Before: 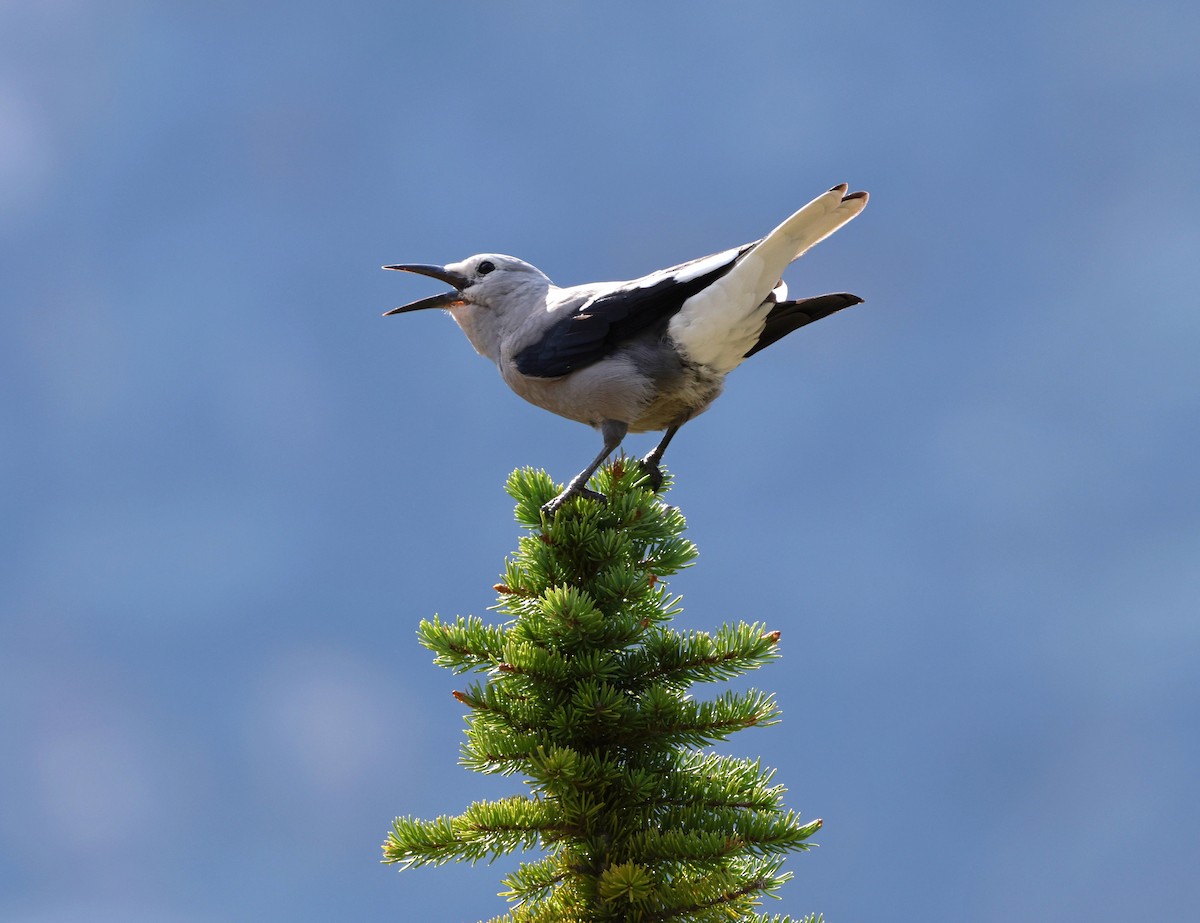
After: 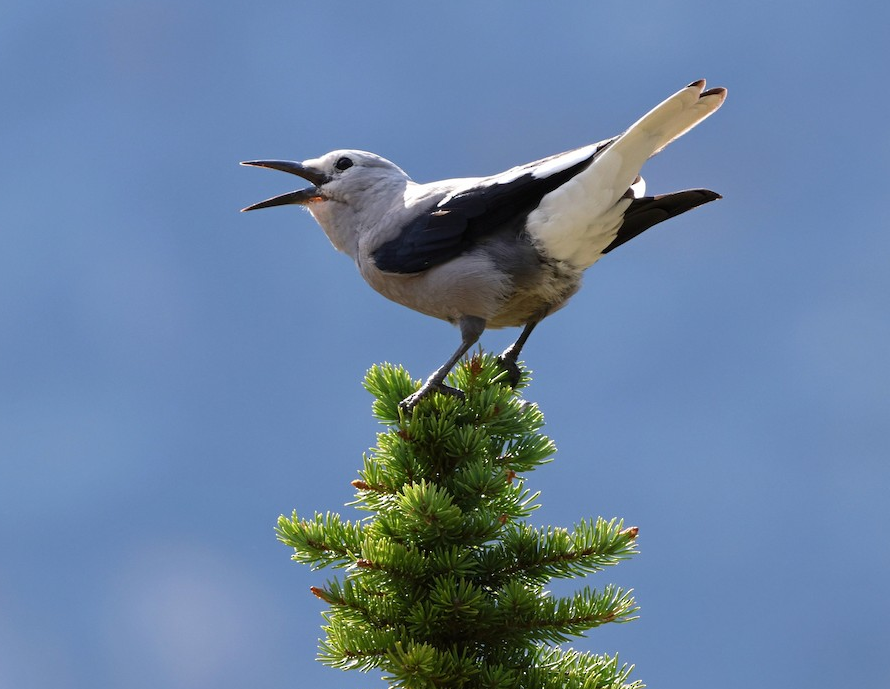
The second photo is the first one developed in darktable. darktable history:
crop and rotate: left 11.914%, top 11.36%, right 13.892%, bottom 13.914%
